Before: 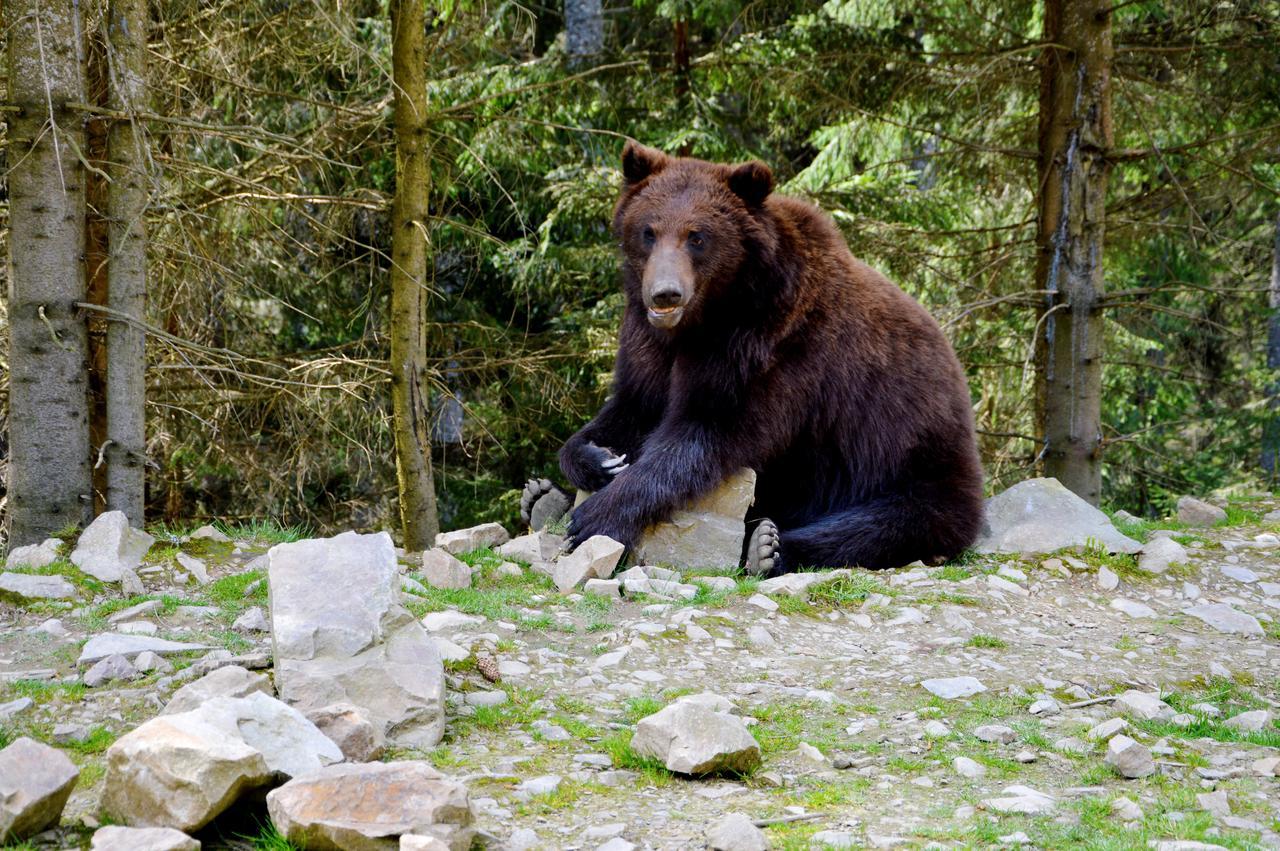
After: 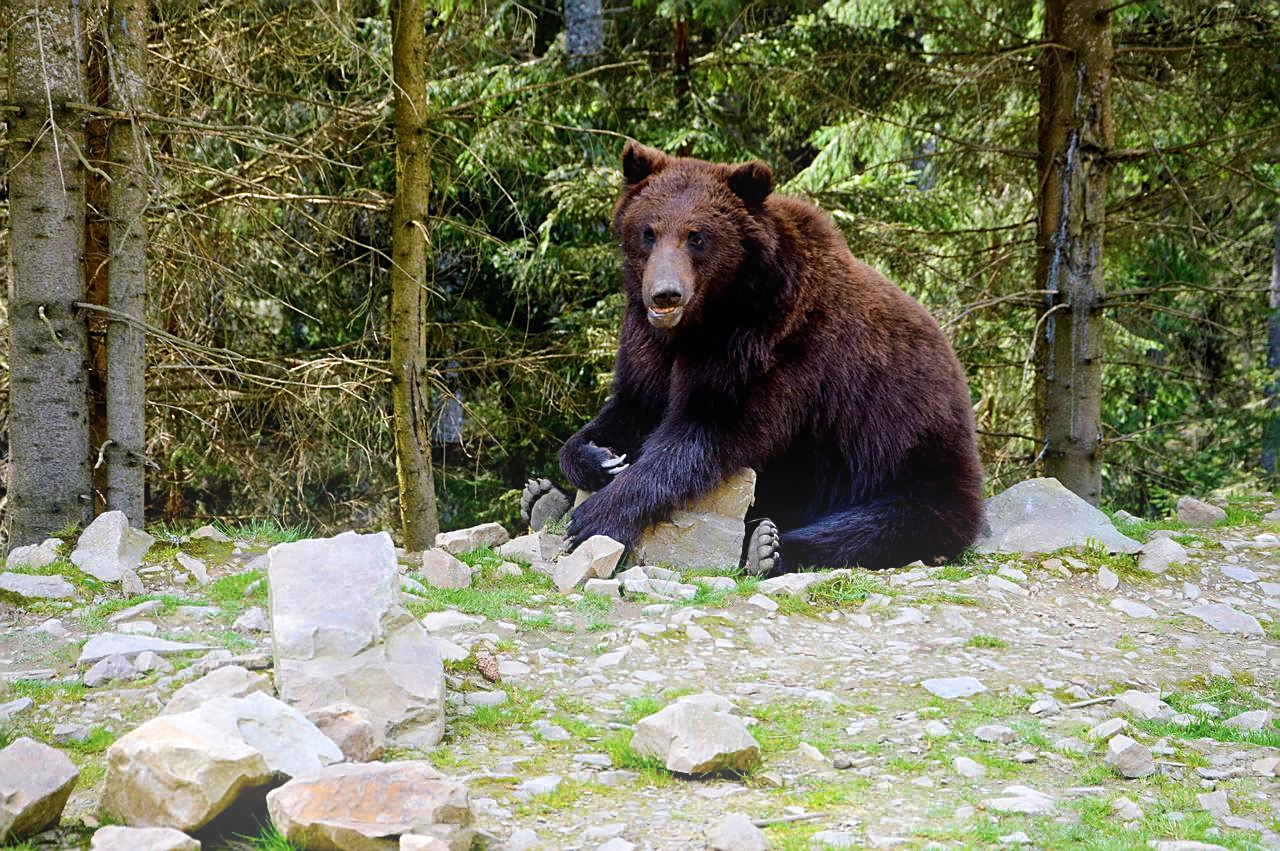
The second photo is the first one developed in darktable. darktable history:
sharpen: on, module defaults
velvia: strength 15%
bloom: size 16%, threshold 98%, strength 20%
